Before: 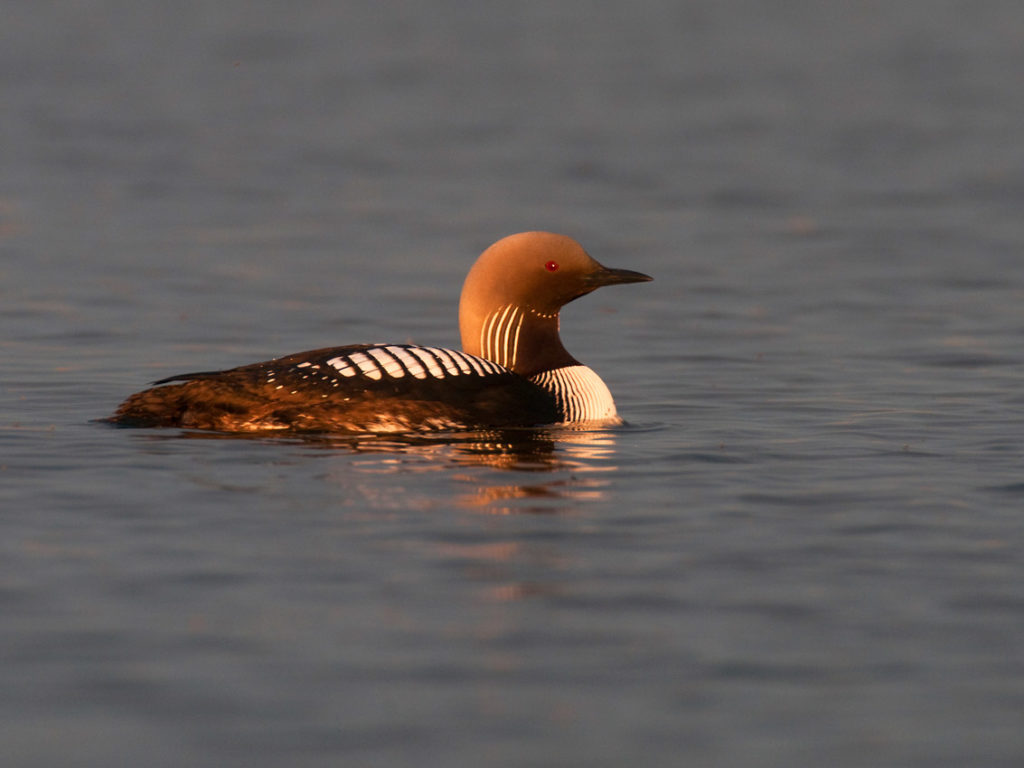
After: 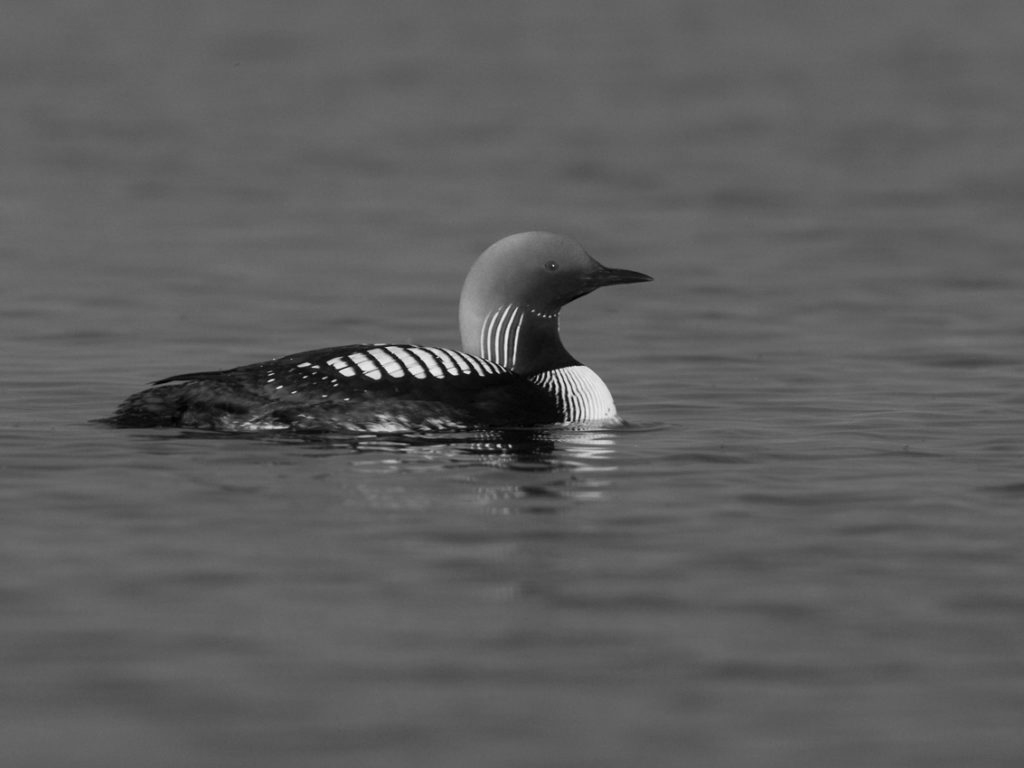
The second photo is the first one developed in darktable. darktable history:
monochrome: a -4.13, b 5.16, size 1
white balance: red 0.871, blue 1.249
